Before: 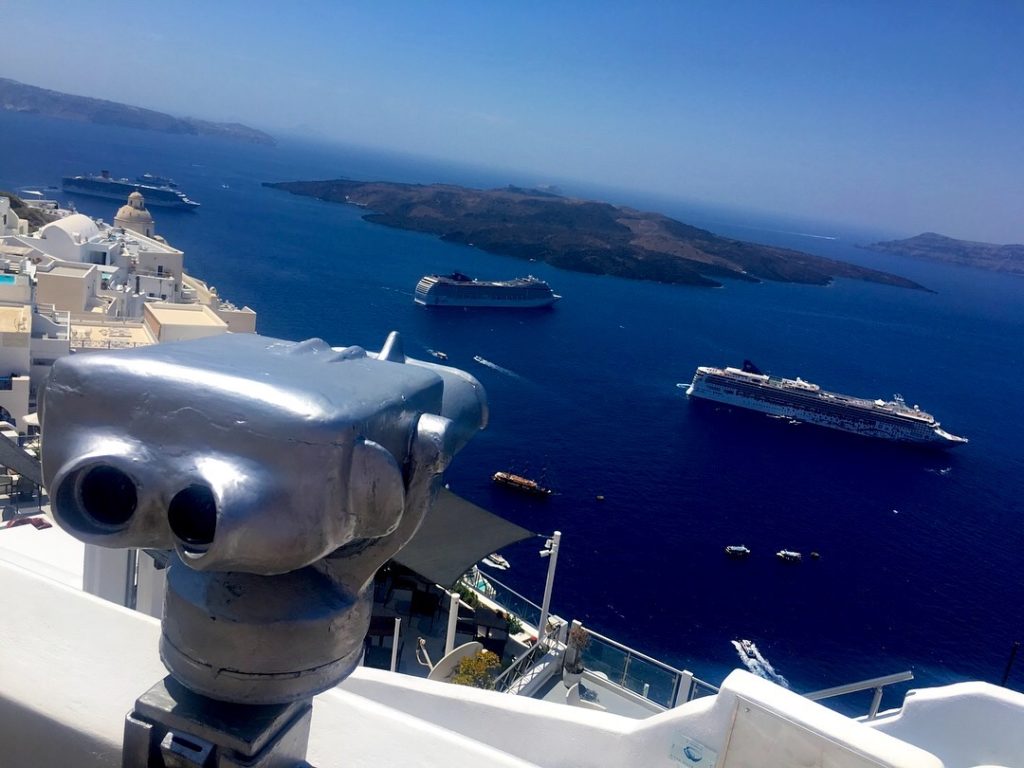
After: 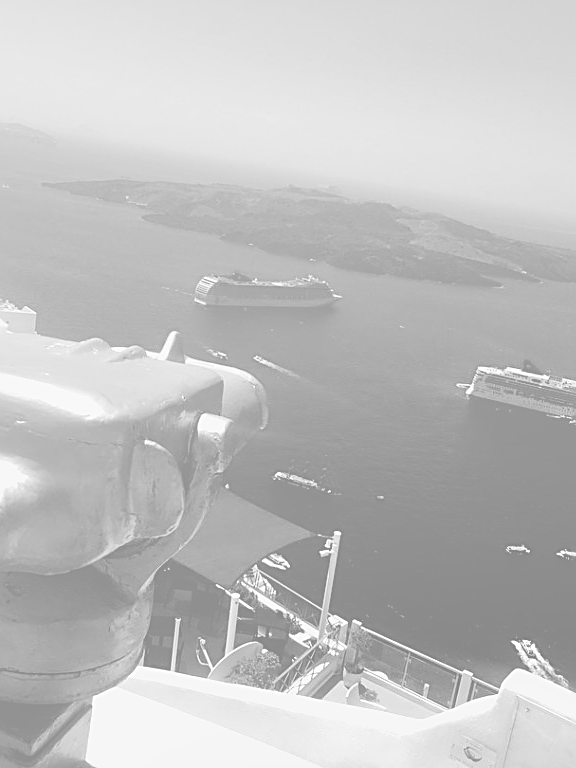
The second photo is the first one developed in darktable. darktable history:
crop: left 21.496%, right 22.254%
monochrome: on, module defaults
lowpass: radius 0.1, contrast 0.85, saturation 1.1, unbound 0
tone equalizer: -8 EV -0.75 EV, -7 EV -0.7 EV, -6 EV -0.6 EV, -5 EV -0.4 EV, -3 EV 0.4 EV, -2 EV 0.6 EV, -1 EV 0.7 EV, +0 EV 0.75 EV, edges refinement/feathering 500, mask exposure compensation -1.57 EV, preserve details no
bloom: size 70%, threshold 25%, strength 70%
local contrast: mode bilateral grid, contrast 20, coarseness 50, detail 132%, midtone range 0.2
sharpen: on, module defaults
shadows and highlights: shadows 49, highlights -41, soften with gaussian
